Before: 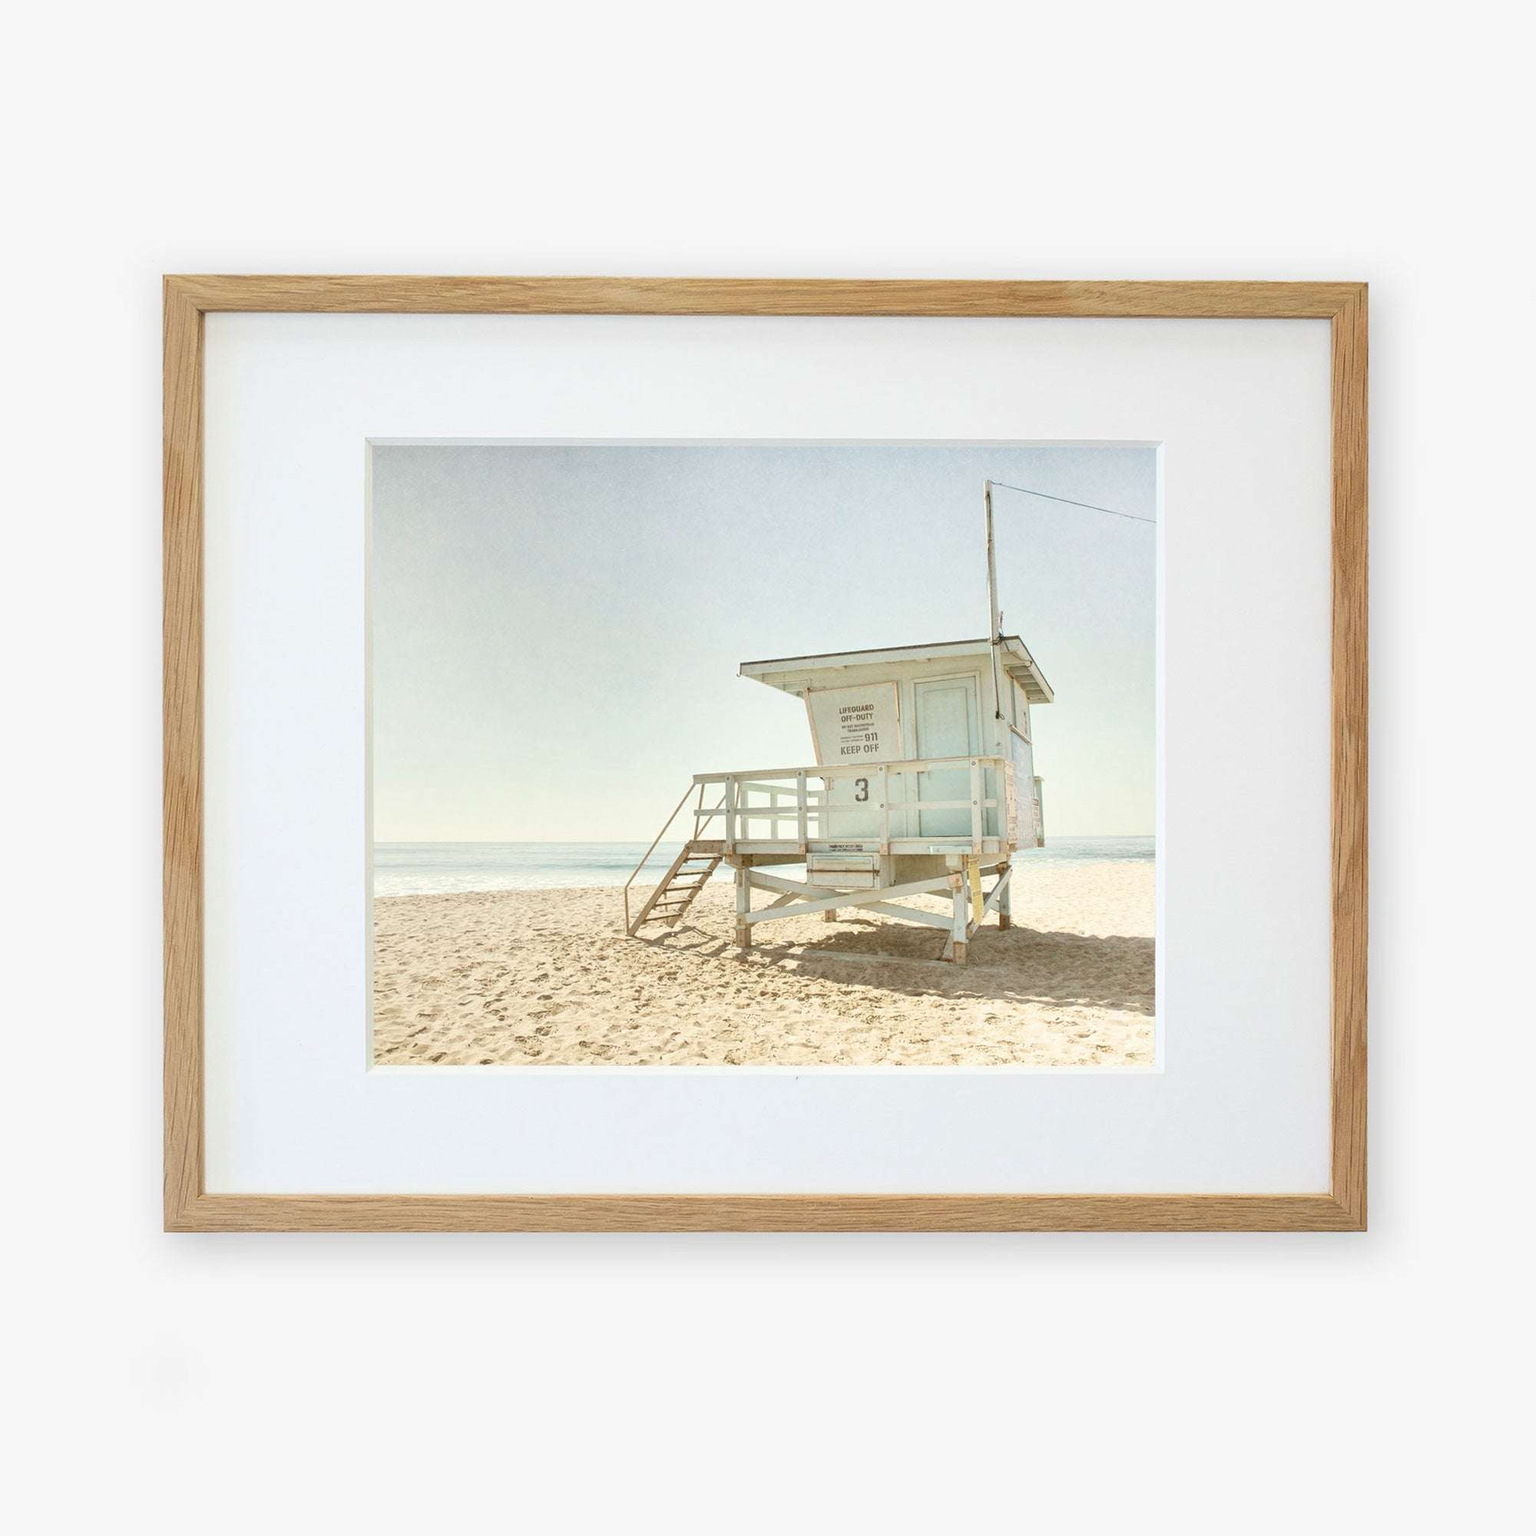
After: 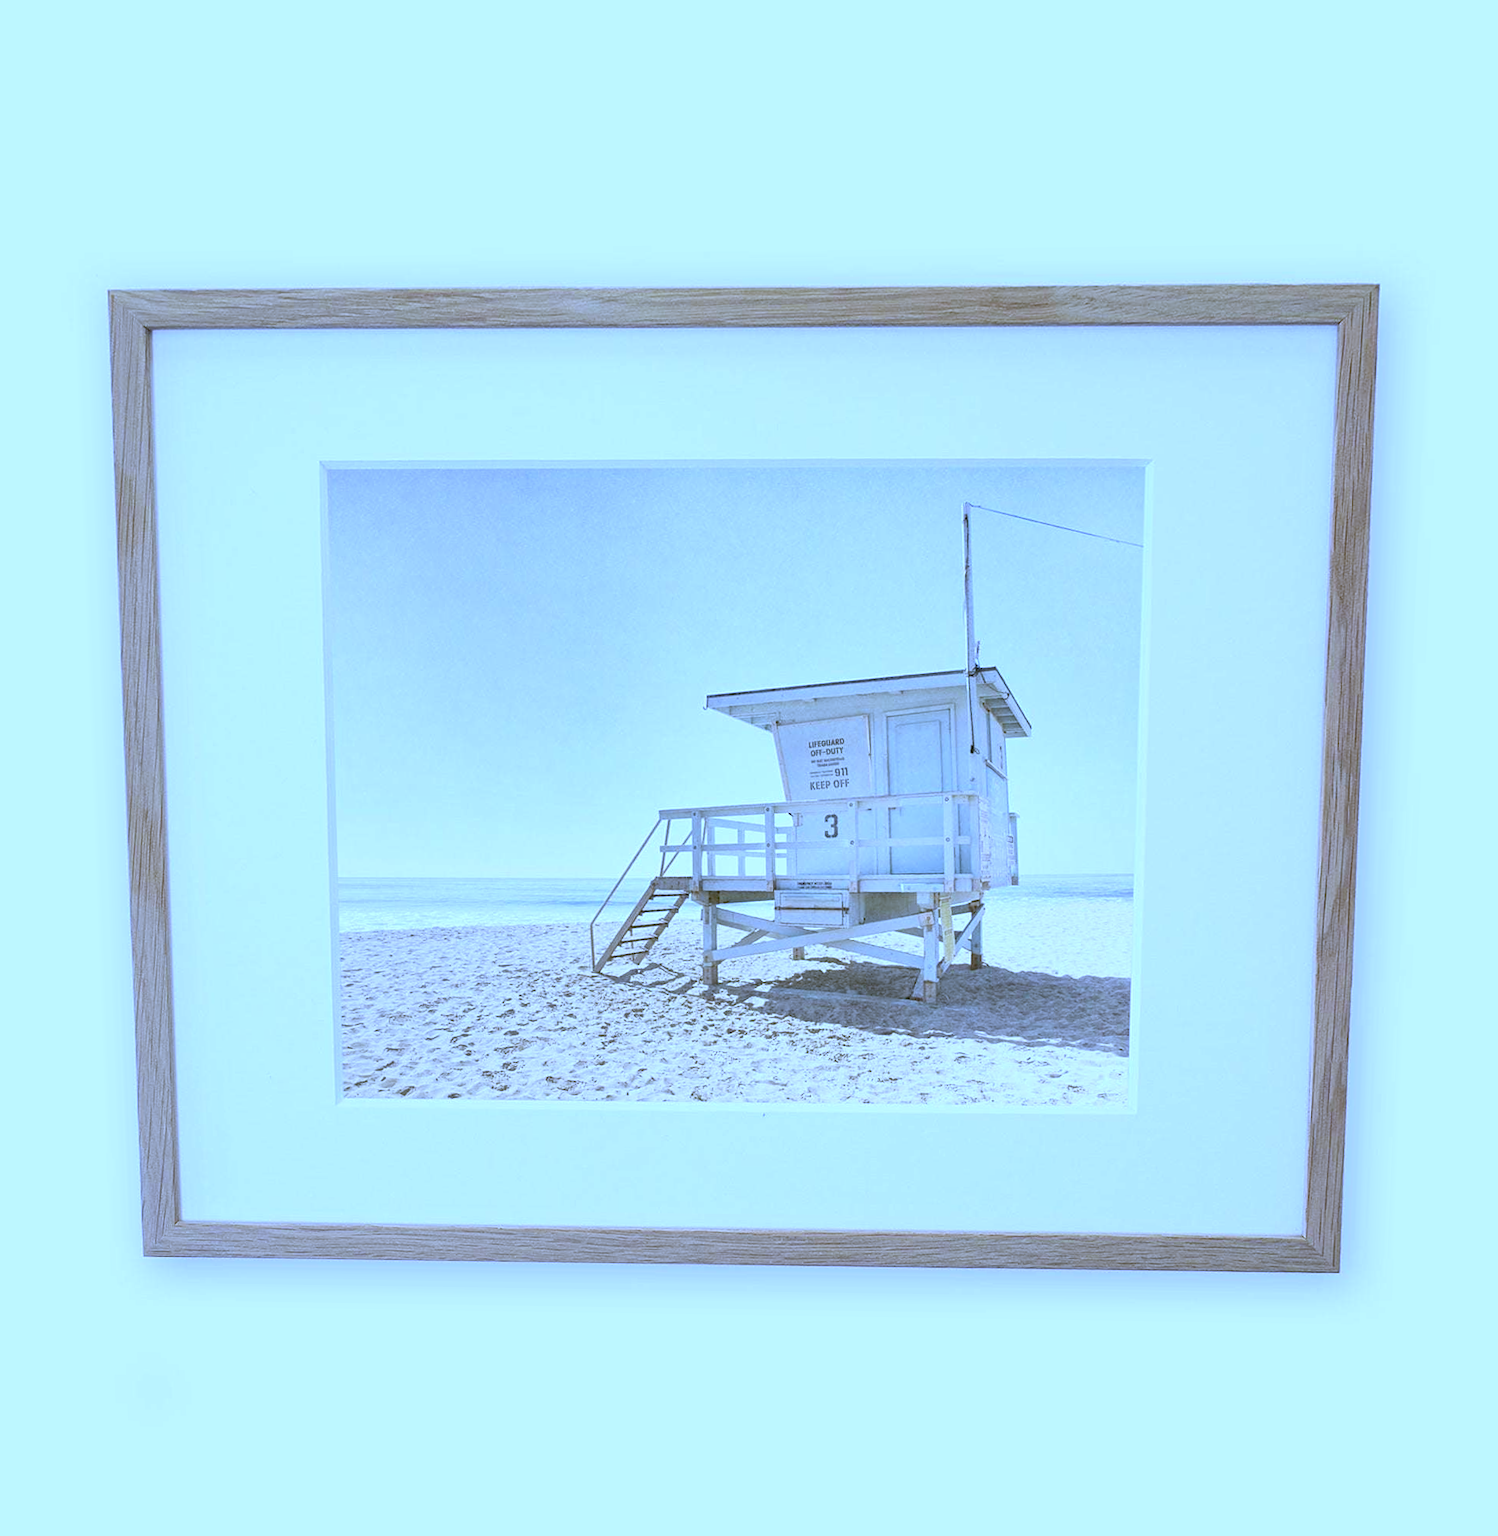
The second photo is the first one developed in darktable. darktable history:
rotate and perspective: rotation 0.074°, lens shift (vertical) 0.096, lens shift (horizontal) -0.041, crop left 0.043, crop right 0.952, crop top 0.024, crop bottom 0.979
sharpen: amount 0.2
white balance: red 0.766, blue 1.537
